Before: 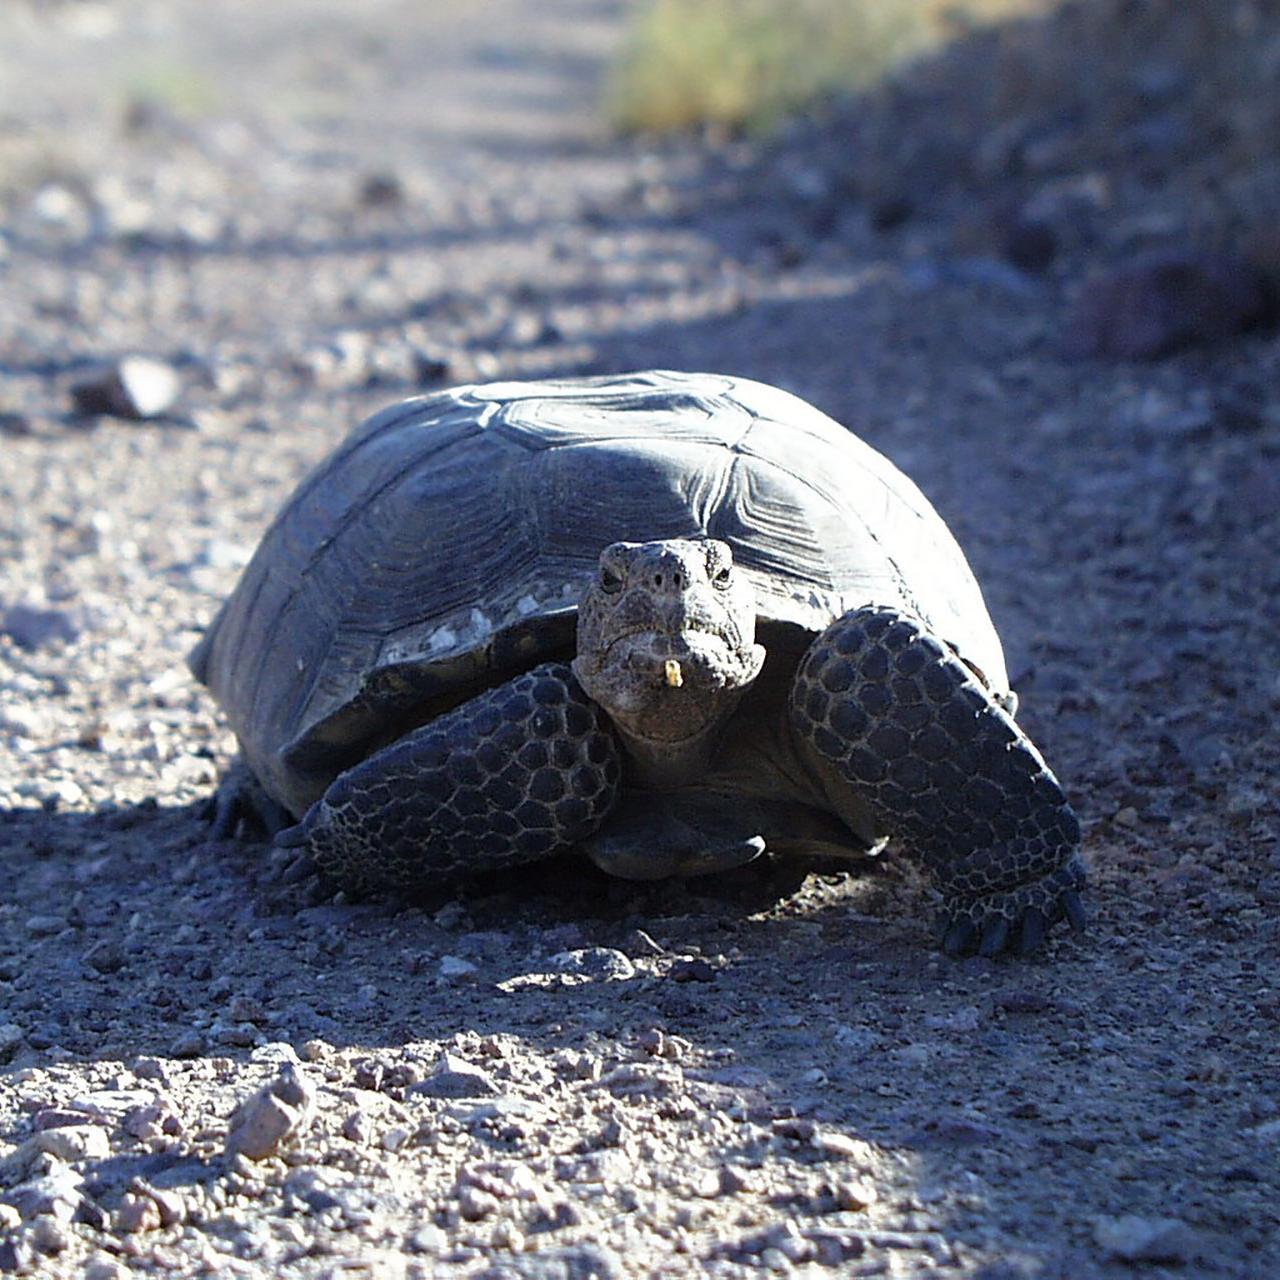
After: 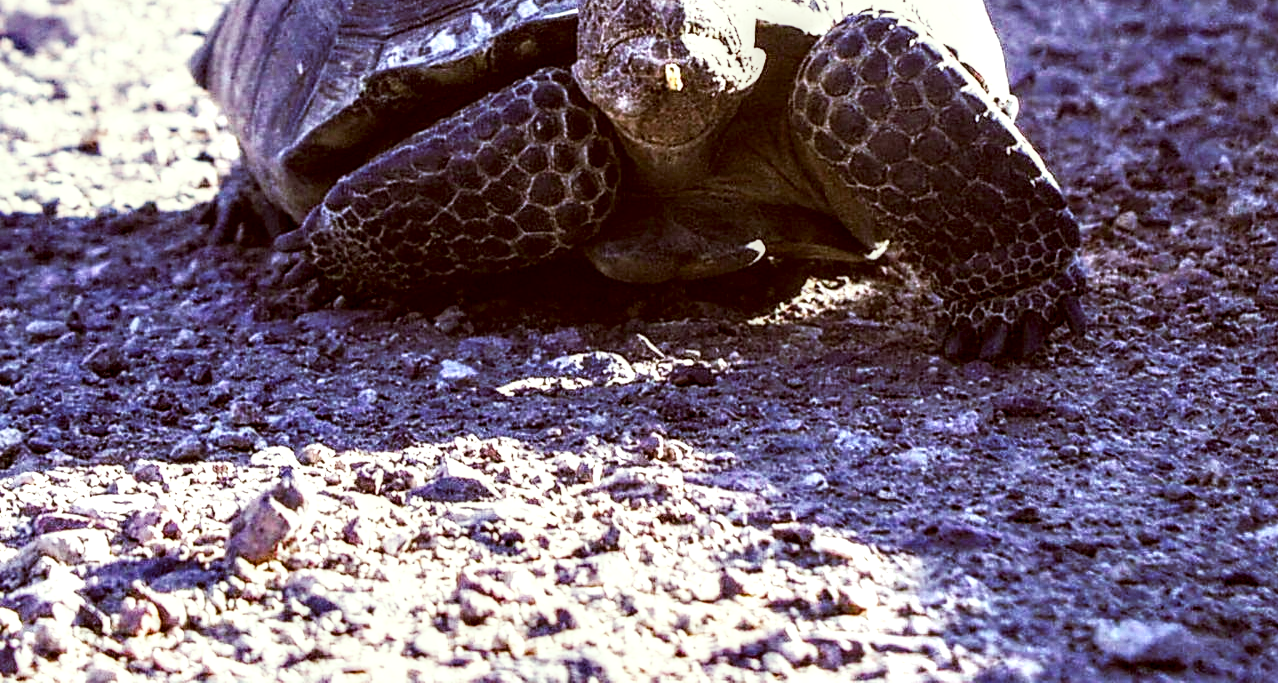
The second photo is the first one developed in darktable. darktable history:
tone curve: curves: ch0 [(0, 0.026) (0.172, 0.194) (0.398, 0.437) (0.469, 0.544) (0.612, 0.741) (0.845, 0.926) (1, 0.968)]; ch1 [(0, 0) (0.437, 0.453) (0.472, 0.467) (0.502, 0.502) (0.531, 0.537) (0.574, 0.583) (0.617, 0.64) (0.699, 0.749) (0.859, 0.919) (1, 1)]; ch2 [(0, 0) (0.33, 0.301) (0.421, 0.443) (0.476, 0.502) (0.511, 0.504) (0.553, 0.55) (0.595, 0.586) (0.664, 0.664) (1, 1)], preserve colors none
color calibration: output R [1.107, -0.012, -0.003, 0], output B [0, 0, 1.308, 0], gray › normalize channels true, illuminant same as pipeline (D50), adaptation none (bypass), x 0.333, y 0.334, temperature 5014.91 K, gamut compression 0.023
local contrast: highlights 16%, detail 188%
contrast brightness saturation: contrast 0.195, brightness 0.142, saturation 0.14
crop and rotate: top 46.619%, right 0.097%
color correction: highlights a* -5.53, highlights b* 9.8, shadows a* 9.3, shadows b* 25.05
